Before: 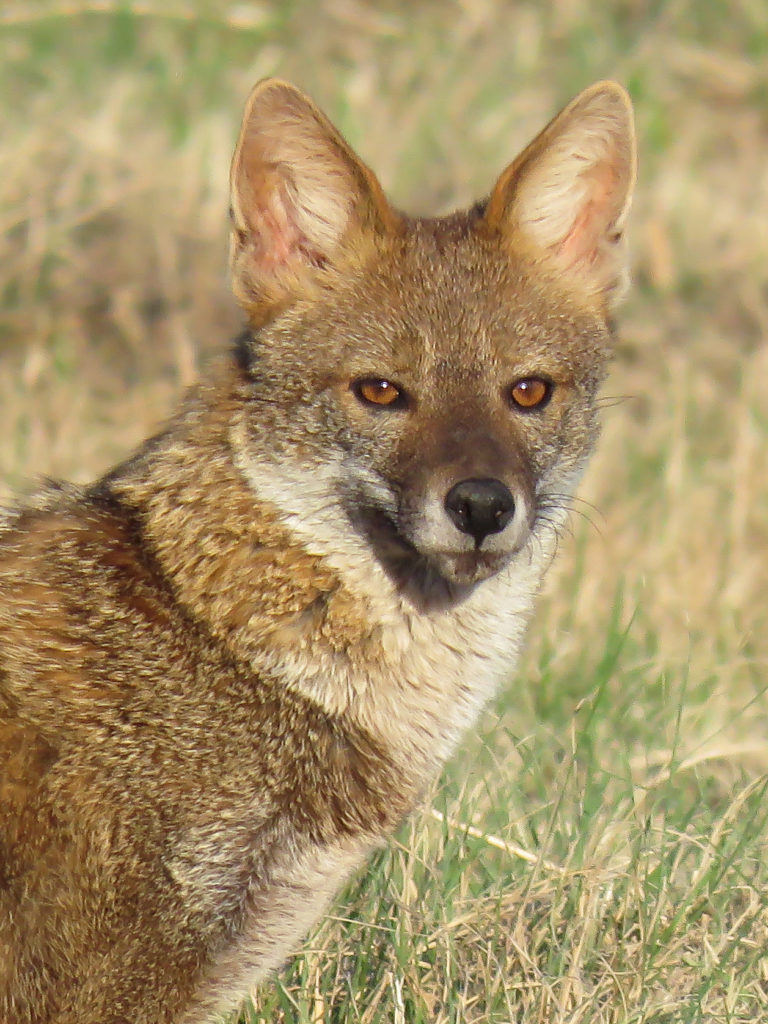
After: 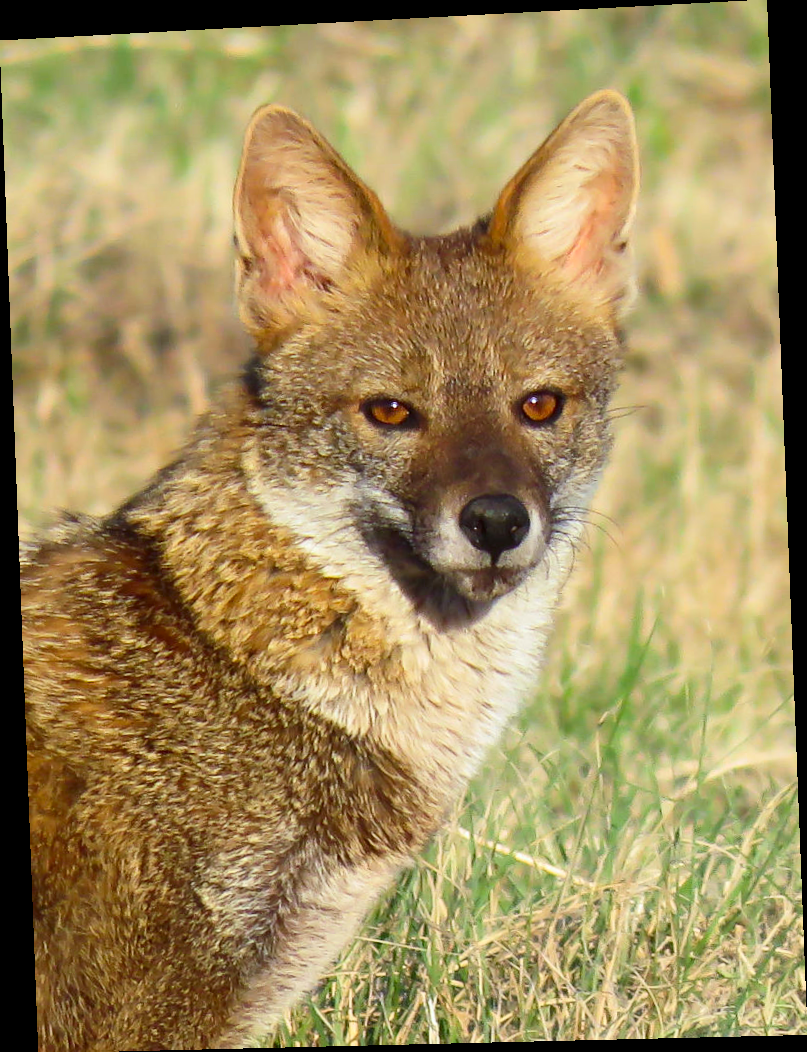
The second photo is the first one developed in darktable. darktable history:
white balance: red 0.98, blue 1.034
rotate and perspective: rotation -2.22°, lens shift (horizontal) -0.022, automatic cropping off
contrast brightness saturation: contrast 0.18, saturation 0.3
